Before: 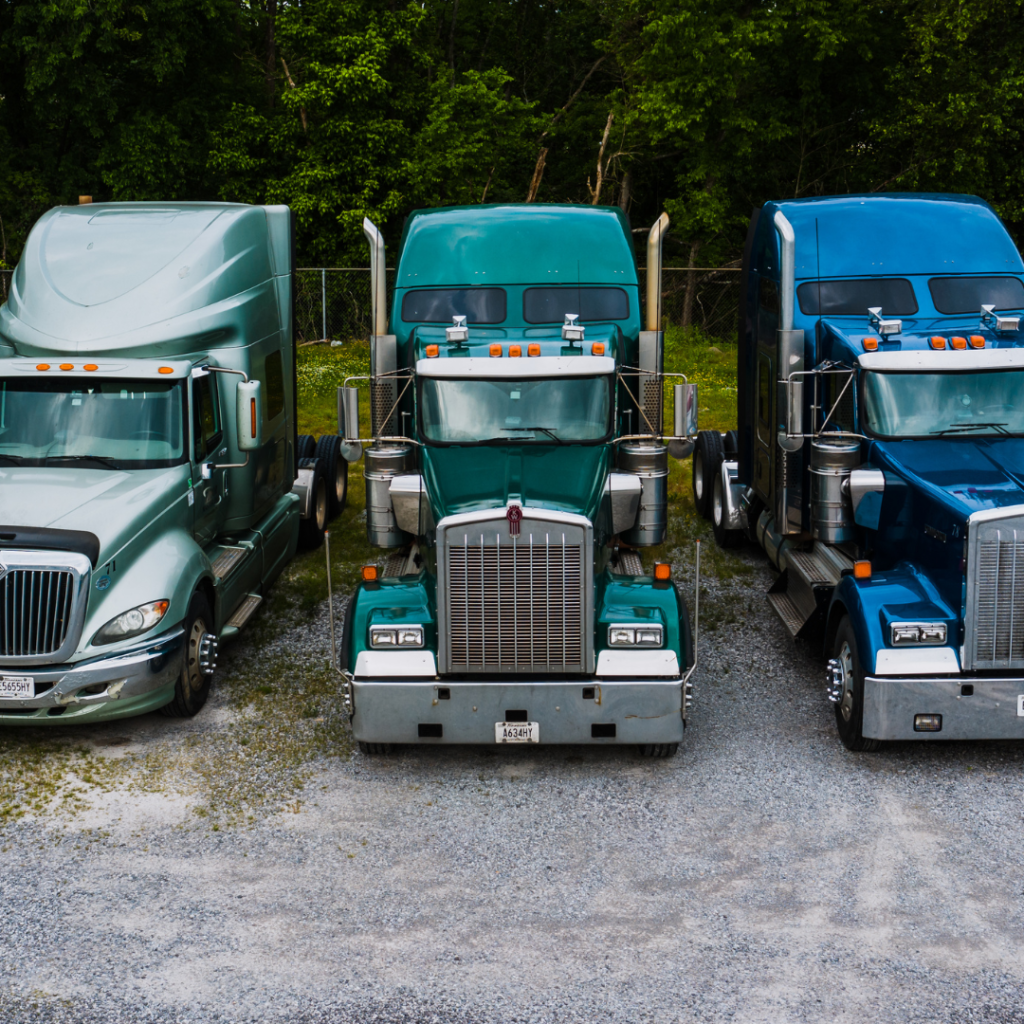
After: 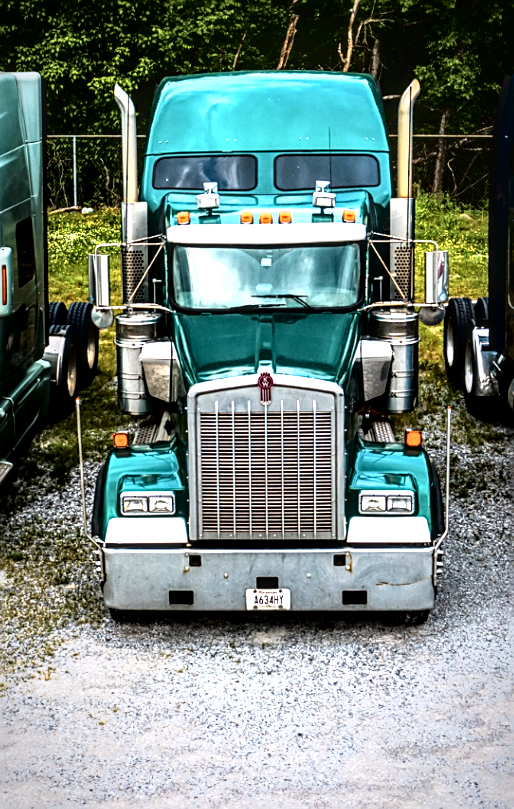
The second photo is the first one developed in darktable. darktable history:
crop and rotate: angle 0.015°, left 24.384%, top 13.045%, right 25.368%, bottom 7.869%
local contrast: highlights 60%, shadows 60%, detail 160%
exposure: black level correction 0, exposure 1.2 EV, compensate highlight preservation false
vignetting: fall-off start 67.43%, fall-off radius 67.17%, saturation -0.036, automatic ratio true
tone curve: curves: ch0 [(0, 0) (0.003, 0.033) (0.011, 0.033) (0.025, 0.036) (0.044, 0.039) (0.069, 0.04) (0.1, 0.043) (0.136, 0.052) (0.177, 0.085) (0.224, 0.14) (0.277, 0.225) (0.335, 0.333) (0.399, 0.419) (0.468, 0.51) (0.543, 0.603) (0.623, 0.713) (0.709, 0.808) (0.801, 0.901) (0.898, 0.98) (1, 1)], color space Lab, independent channels, preserve colors none
sharpen: on, module defaults
